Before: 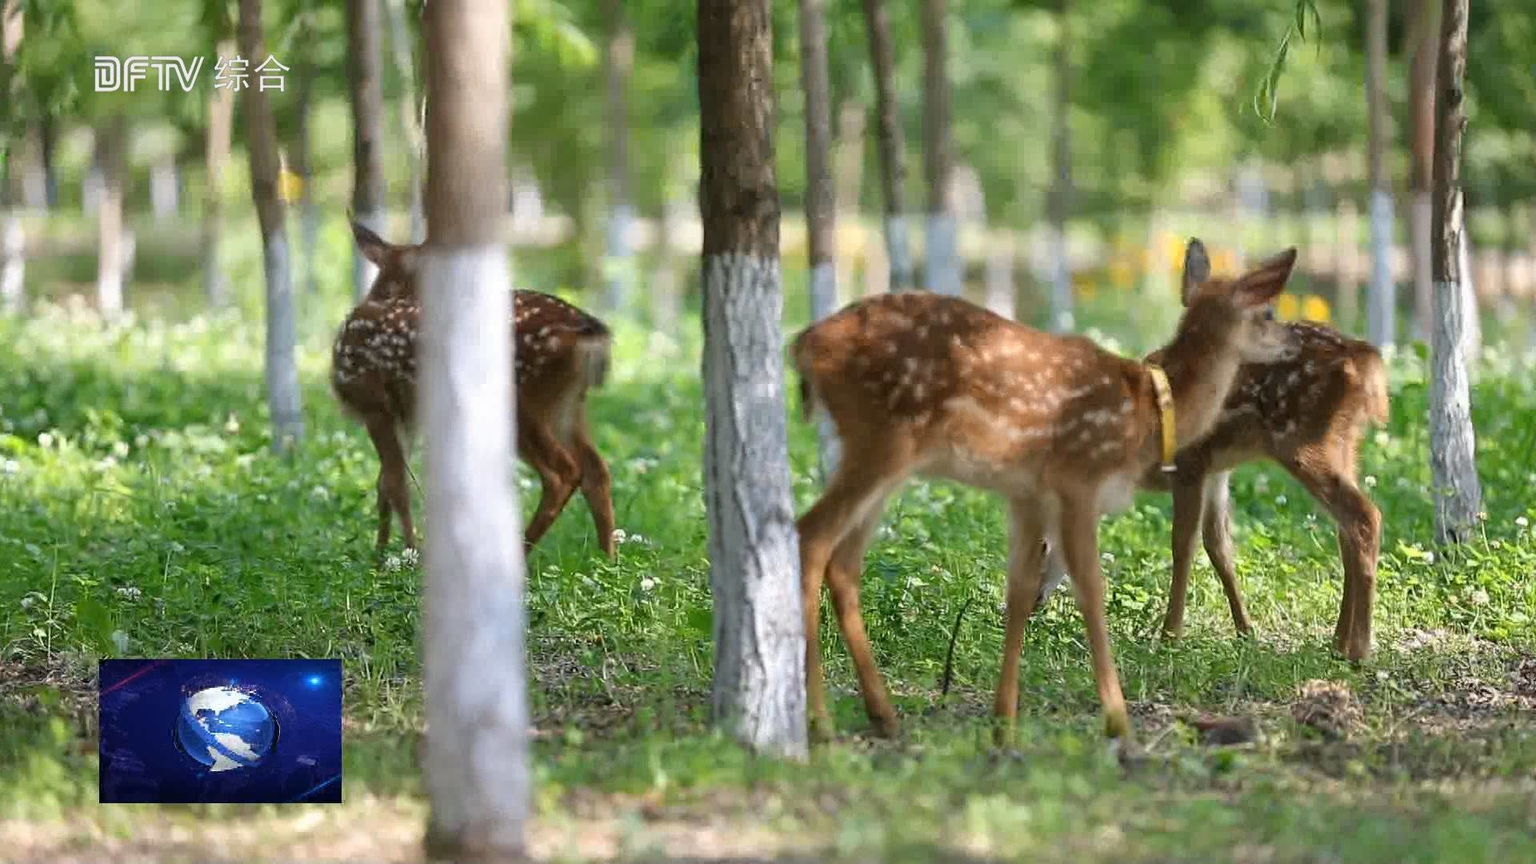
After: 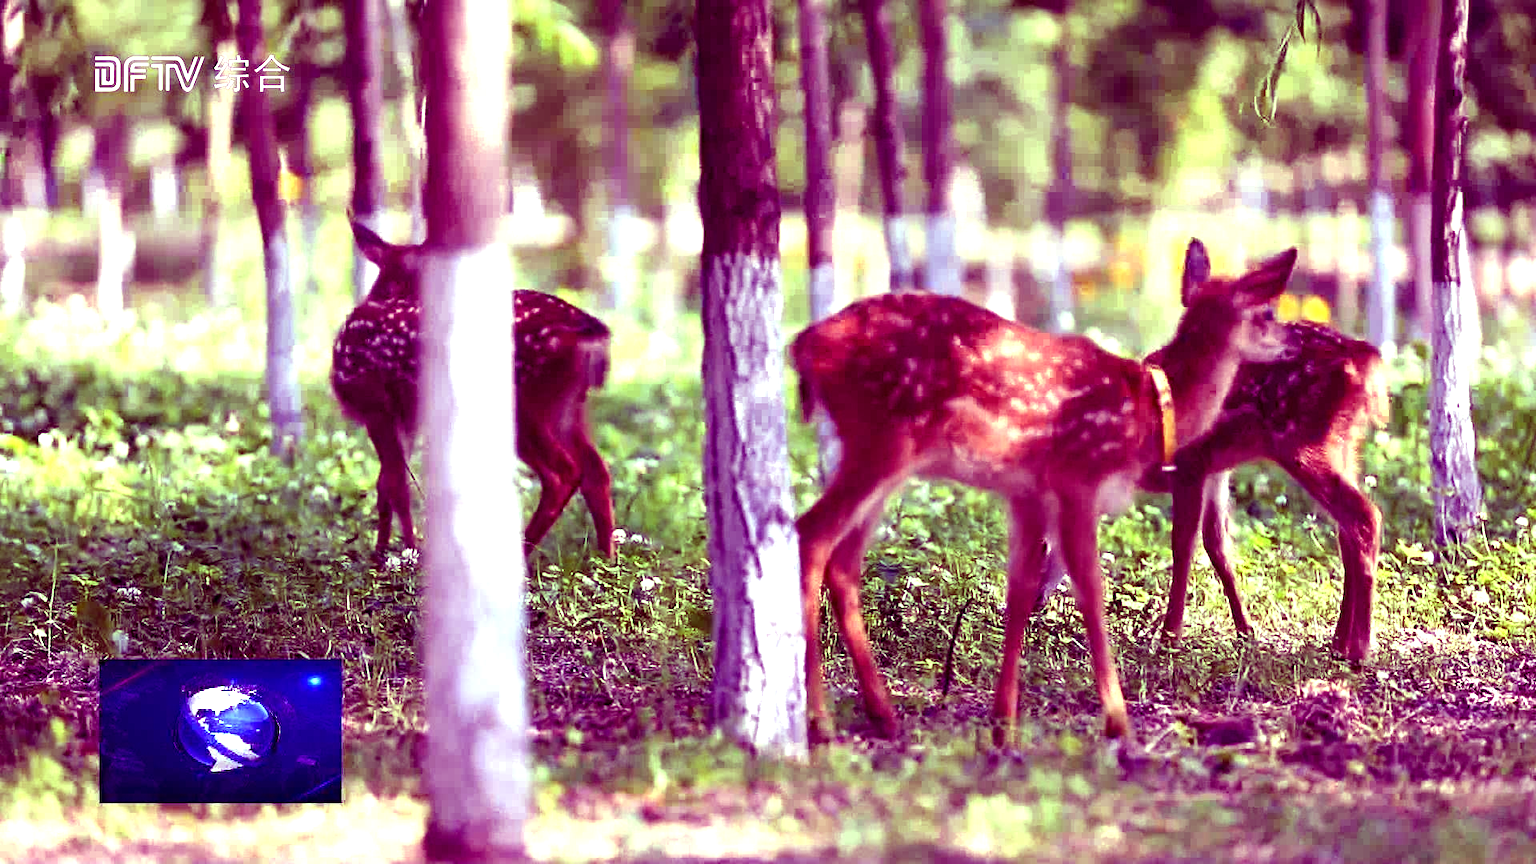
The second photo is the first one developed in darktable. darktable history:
color balance: mode lift, gamma, gain (sRGB), lift [1, 1, 0.101, 1]
exposure: exposure 1 EV, compensate highlight preservation false
